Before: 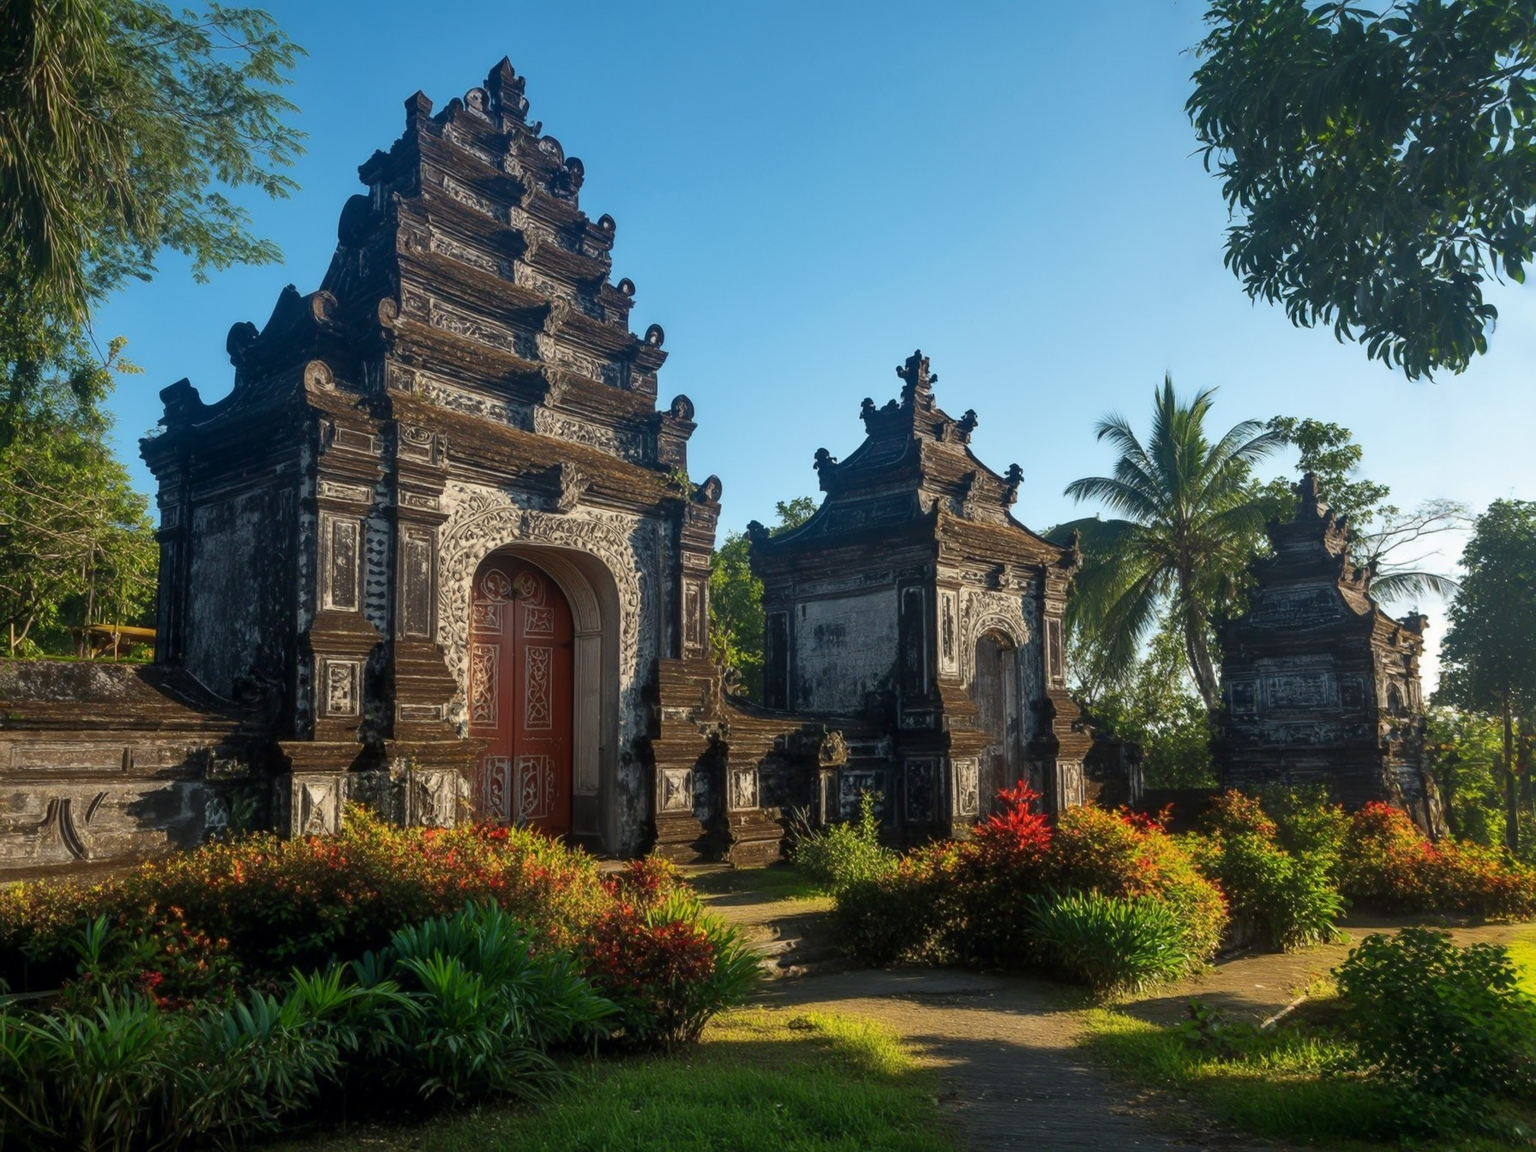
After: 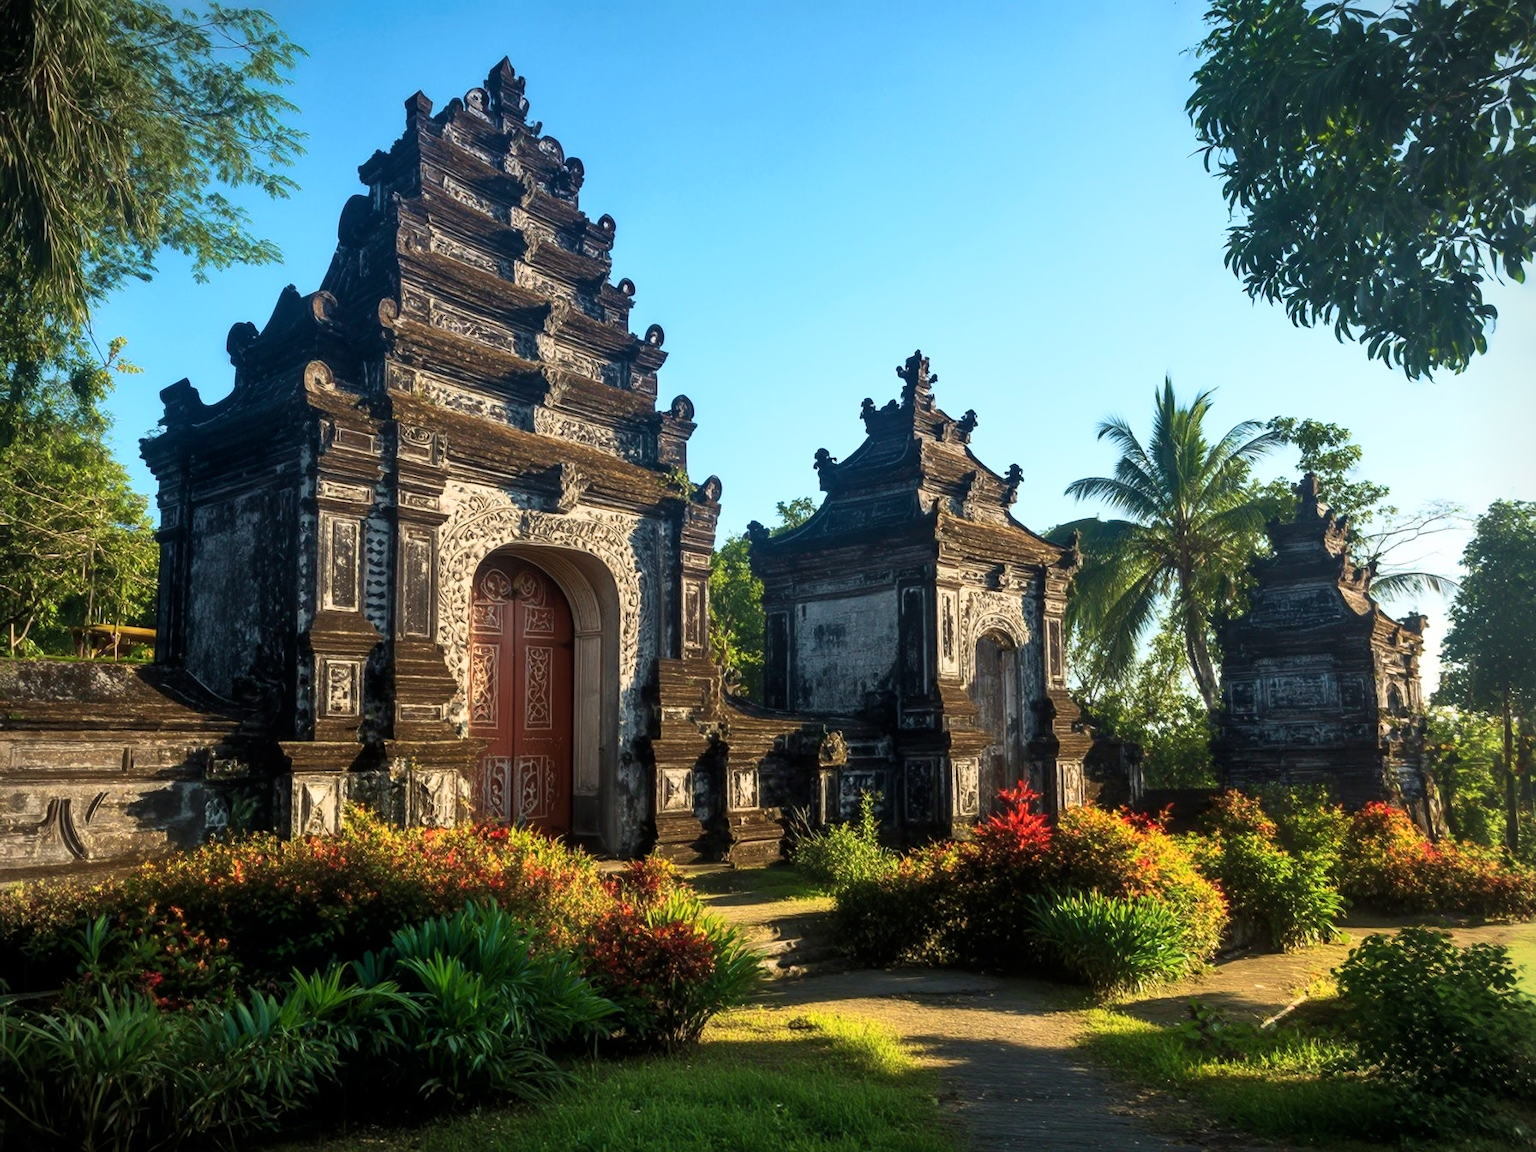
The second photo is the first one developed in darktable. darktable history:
base curve: curves: ch0 [(0, 0) (0.005, 0.002) (0.193, 0.295) (0.399, 0.664) (0.75, 0.928) (1, 1)]
vignetting: fall-off start 91.19%
velvia: on, module defaults
